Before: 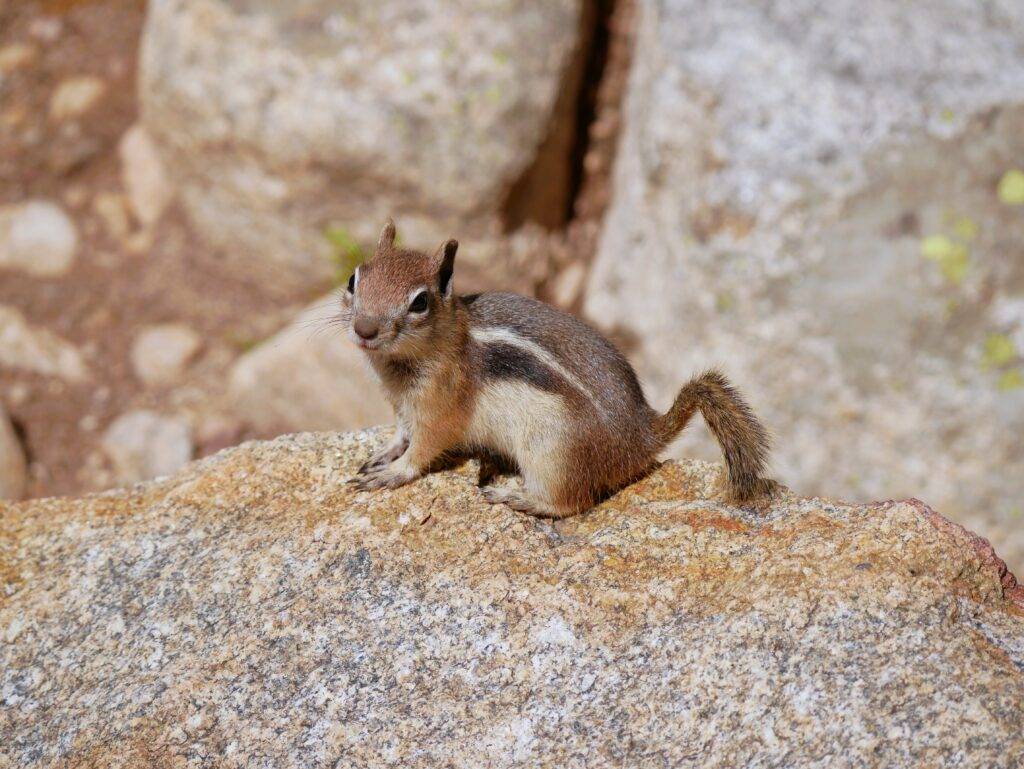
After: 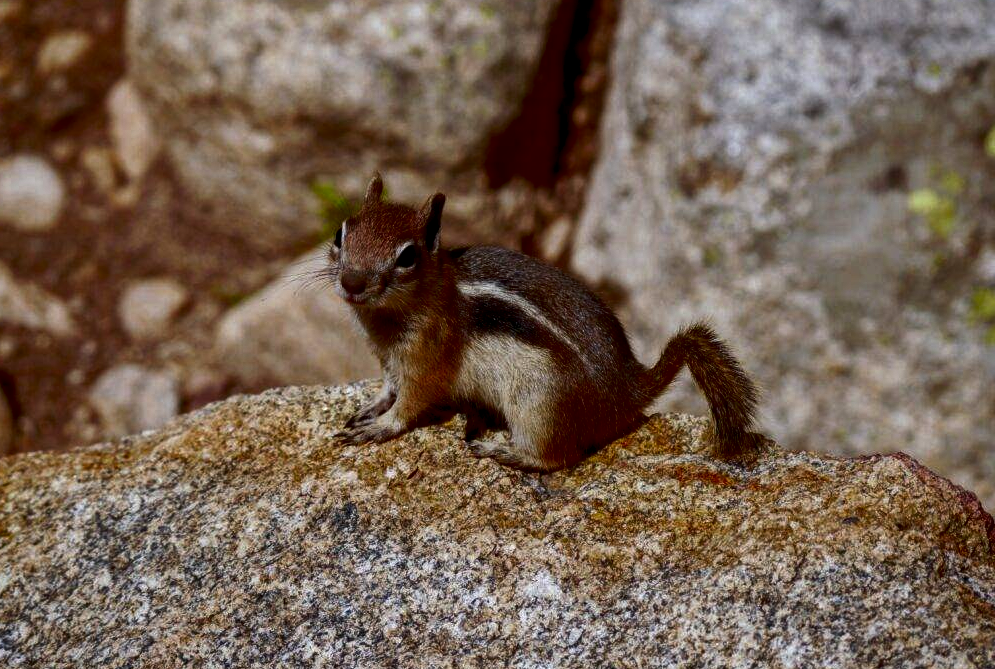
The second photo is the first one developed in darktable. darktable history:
crop: left 1.278%, top 6.103%, right 1.53%, bottom 6.841%
local contrast: detail 130%
contrast brightness saturation: contrast 0.094, brightness -0.583, saturation 0.169
